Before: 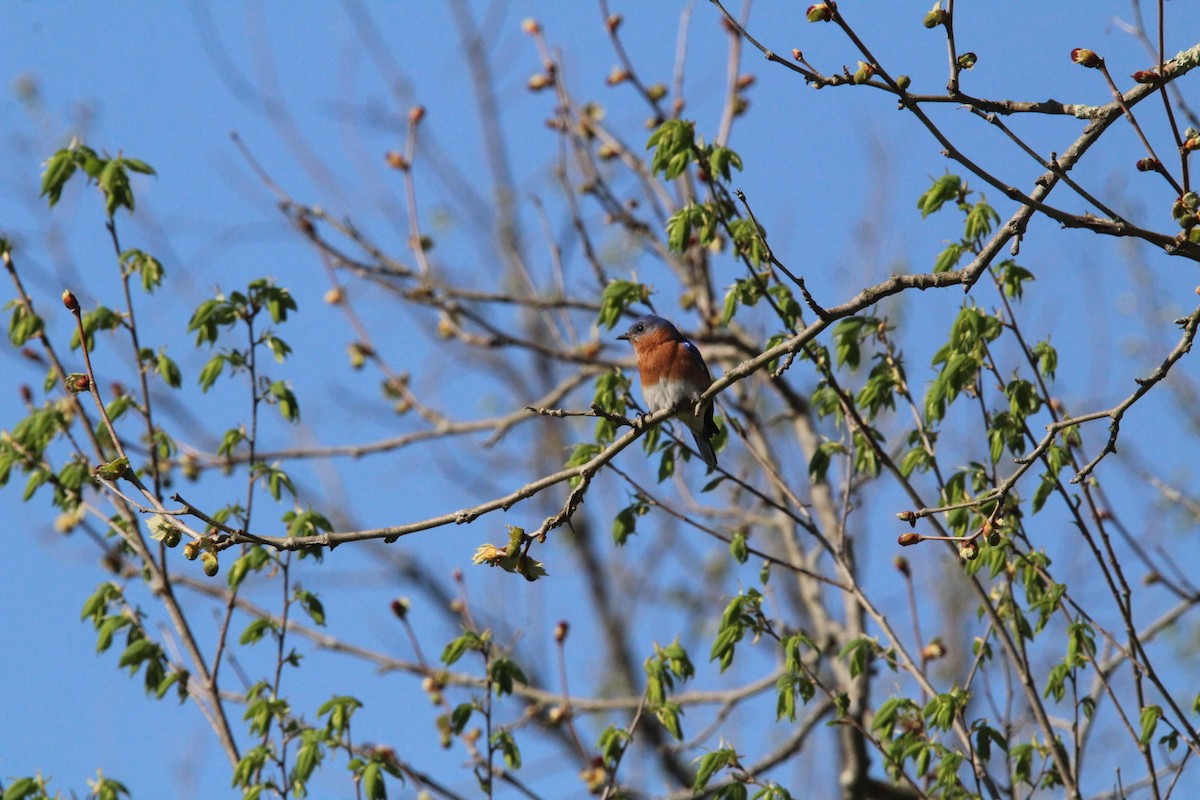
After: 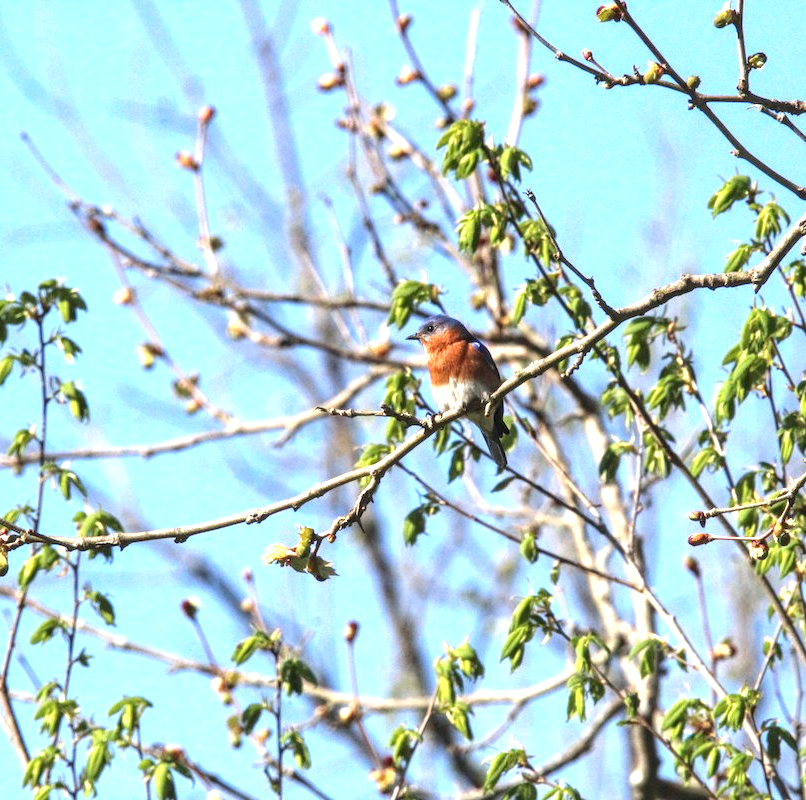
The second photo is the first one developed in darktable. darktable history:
local contrast: detail 130%
crop and rotate: left 17.529%, right 15.3%
exposure: black level correction 0, exposure 1.595 EV, compensate highlight preservation false
